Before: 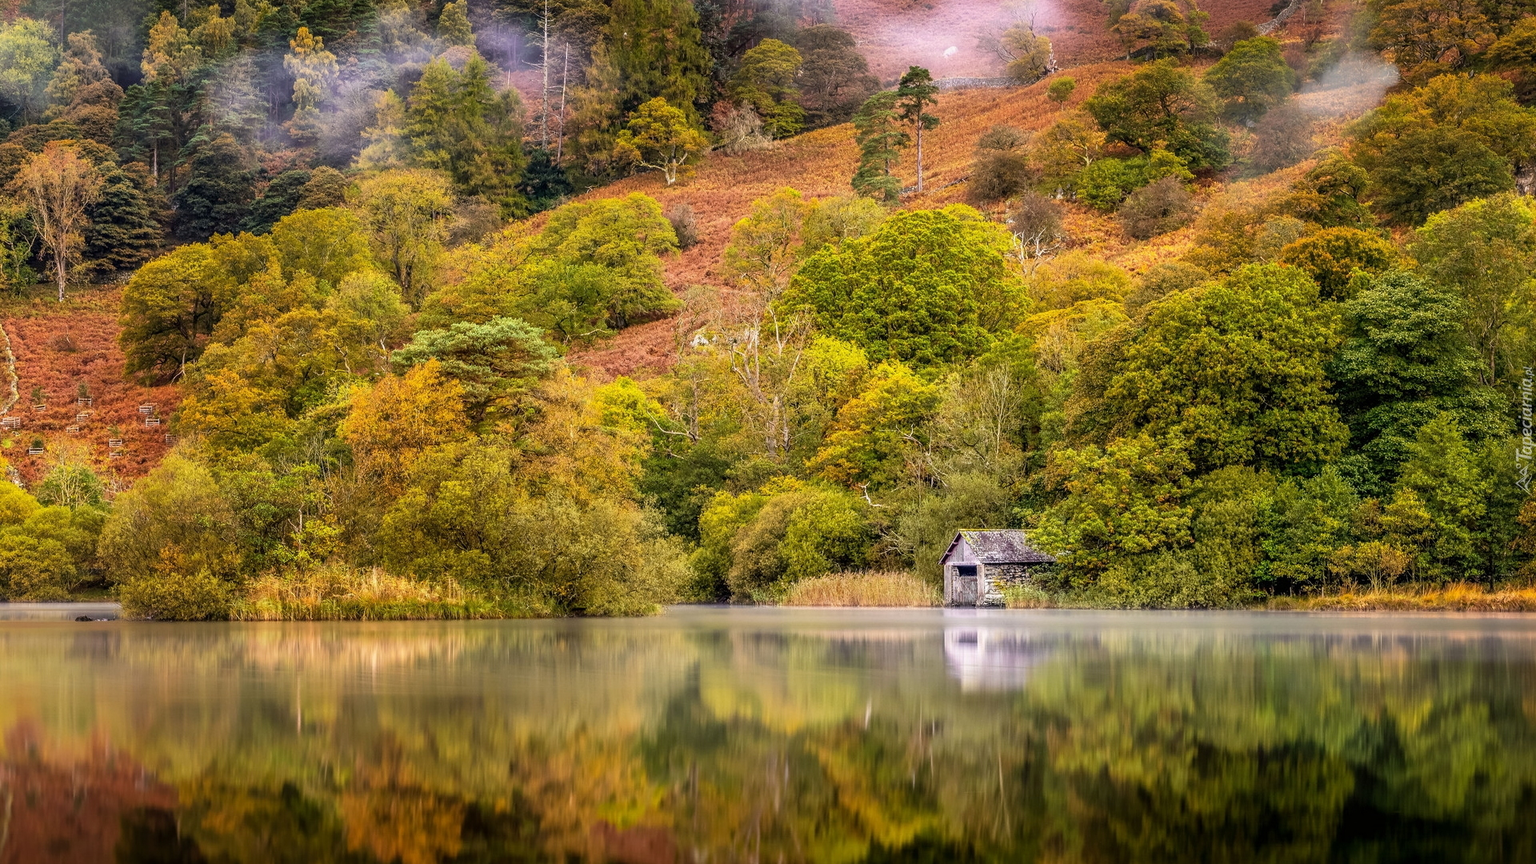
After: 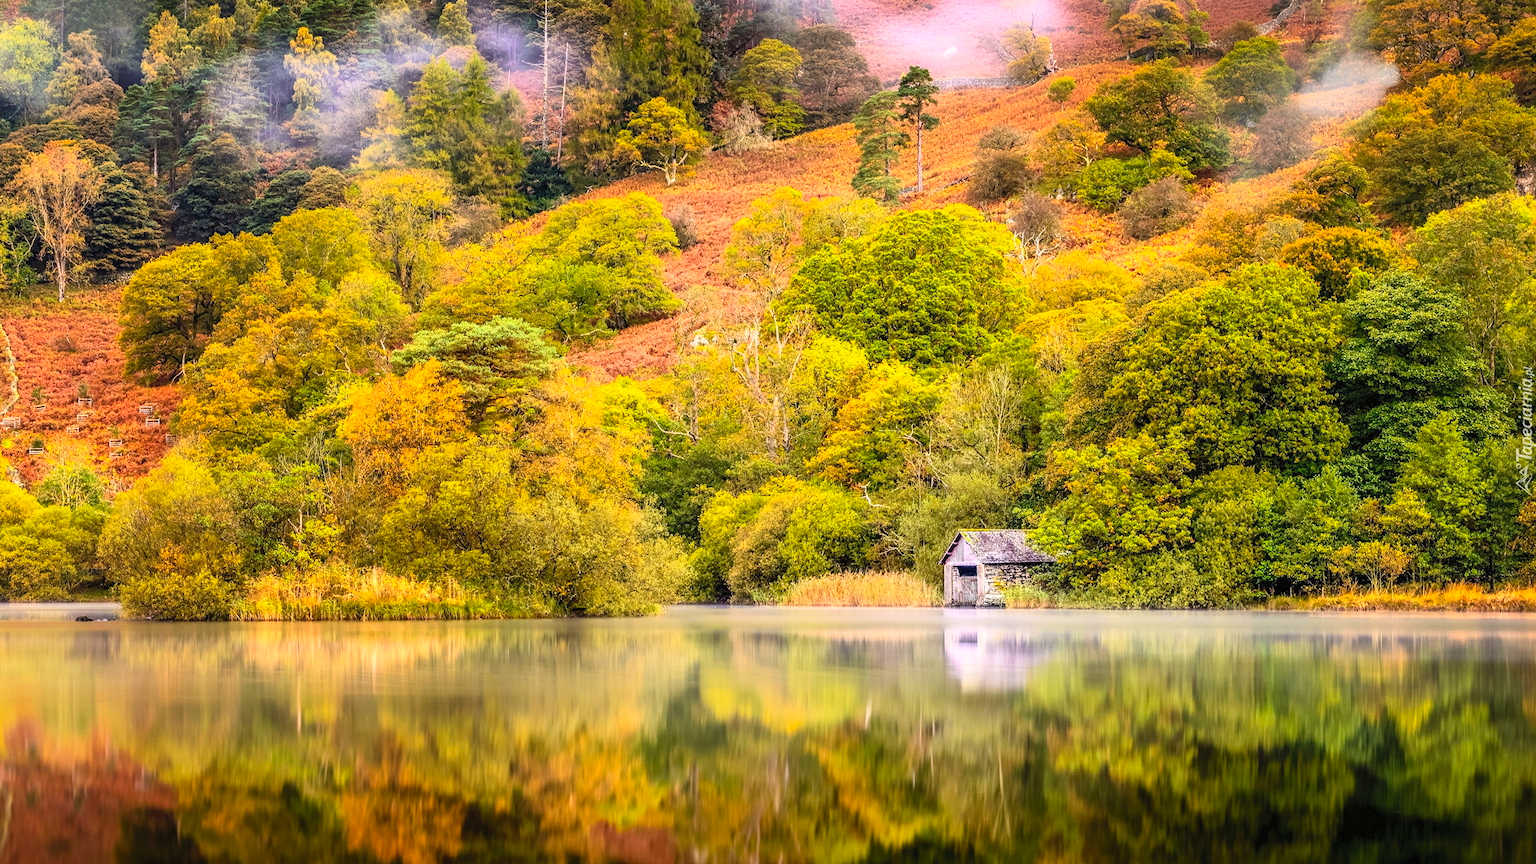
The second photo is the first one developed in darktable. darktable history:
contrast brightness saturation: contrast 0.244, brightness 0.262, saturation 0.389
